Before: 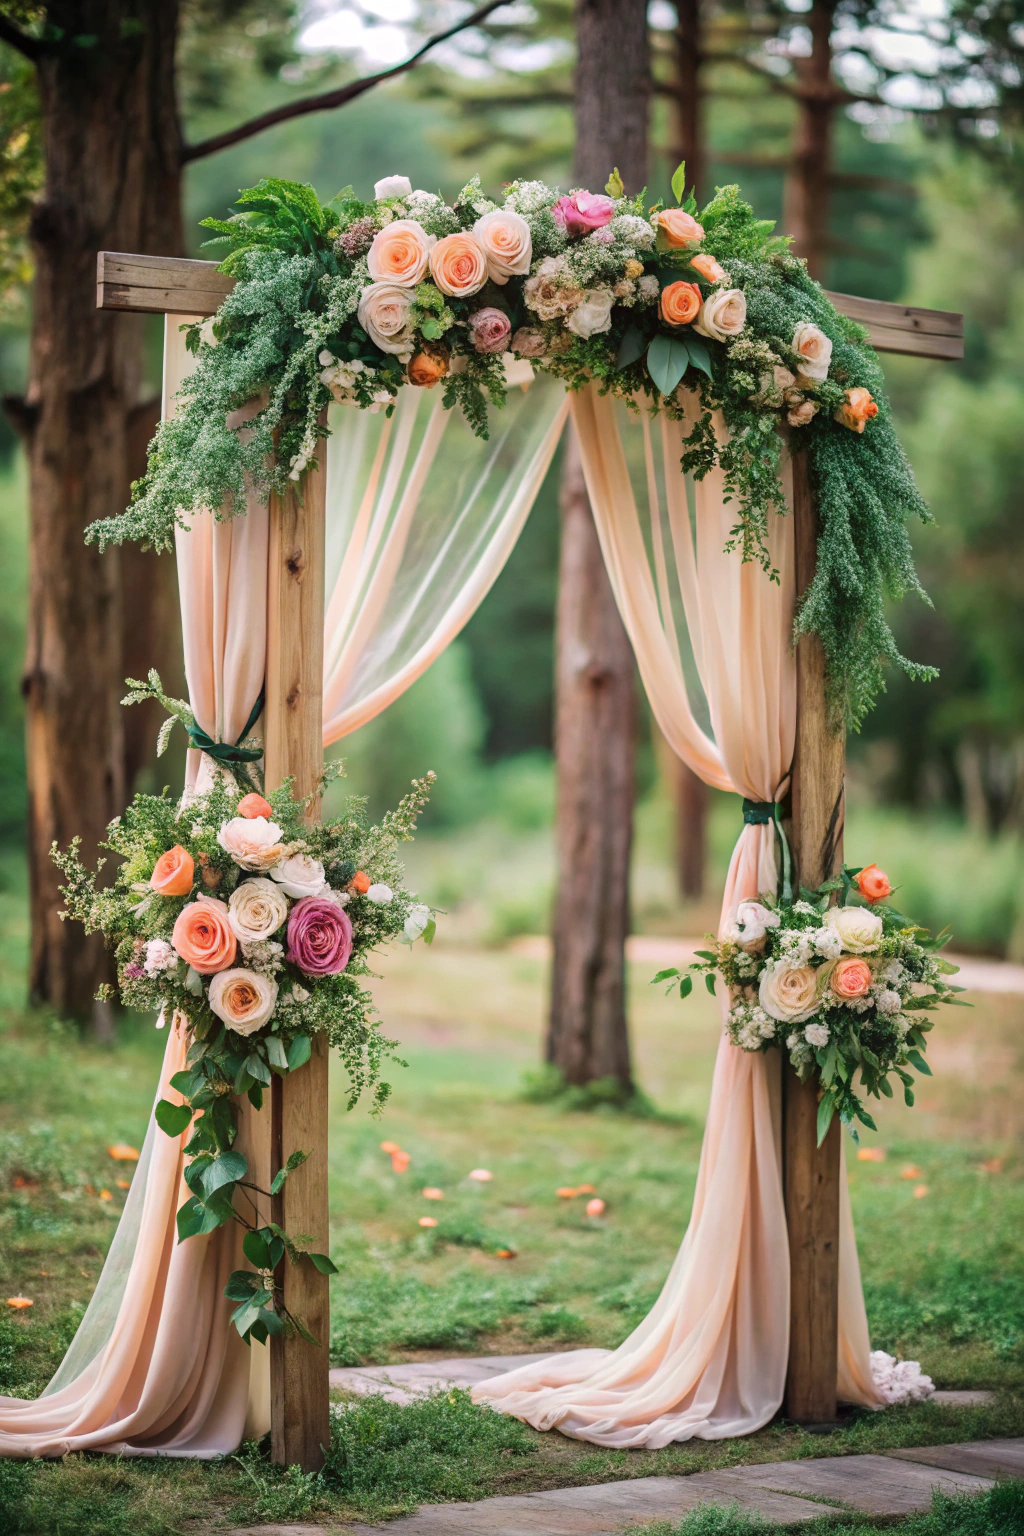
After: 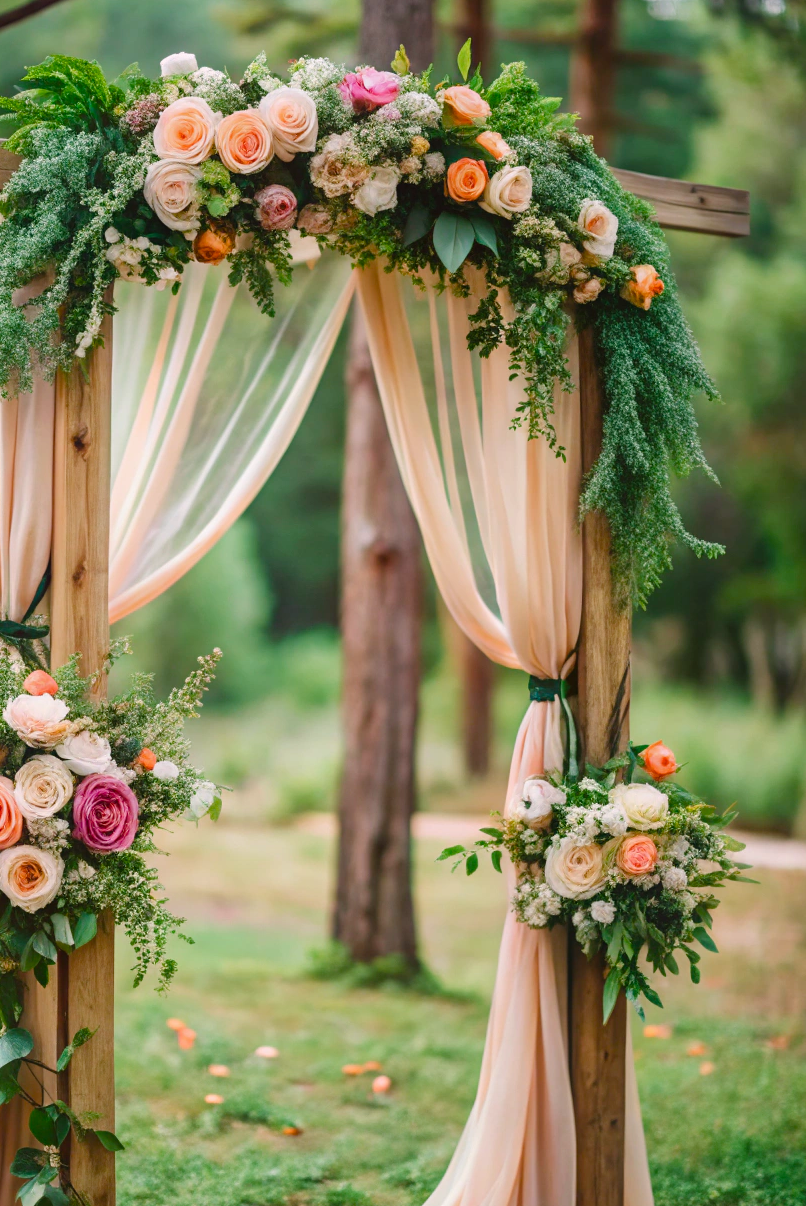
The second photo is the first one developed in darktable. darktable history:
color balance rgb: global offset › luminance 0.238%, global offset › hue 172.27°, perceptual saturation grading › global saturation 20.132%, perceptual saturation grading › highlights -19.763%, perceptual saturation grading › shadows 29.492%
crop and rotate: left 20.899%, top 8.015%, right 0.367%, bottom 13.442%
